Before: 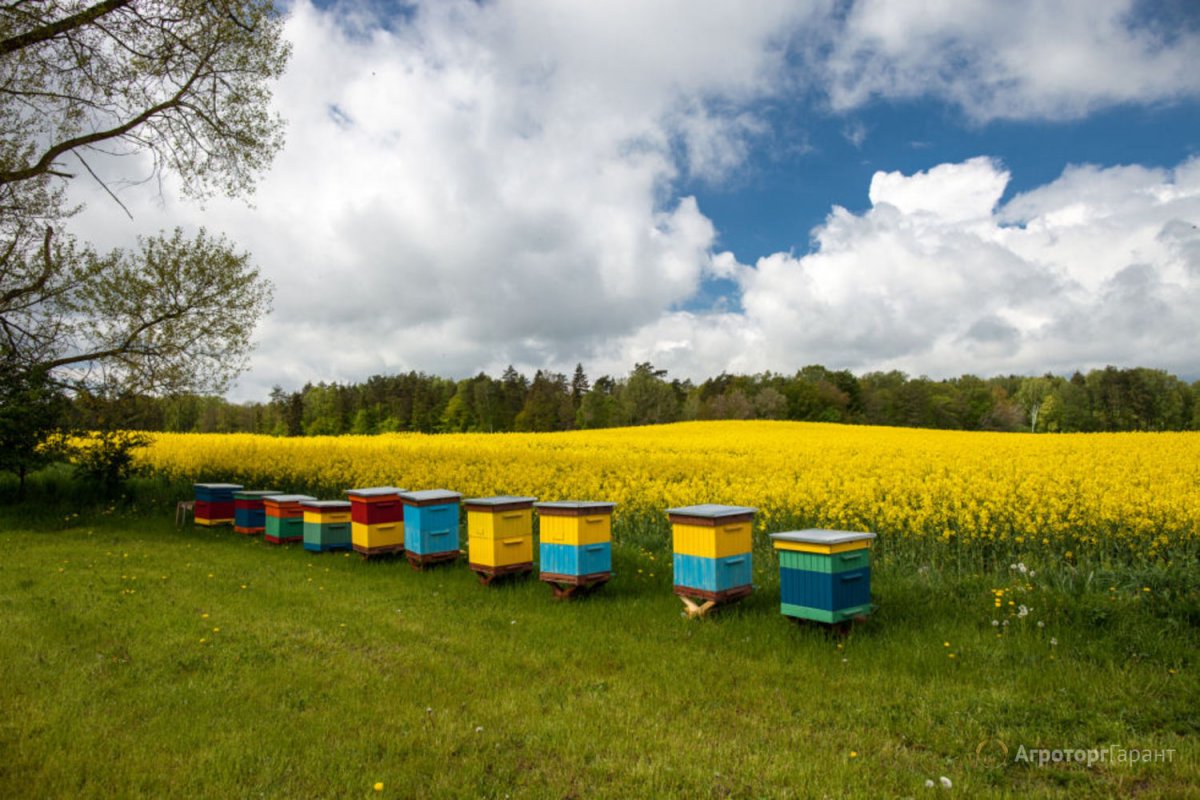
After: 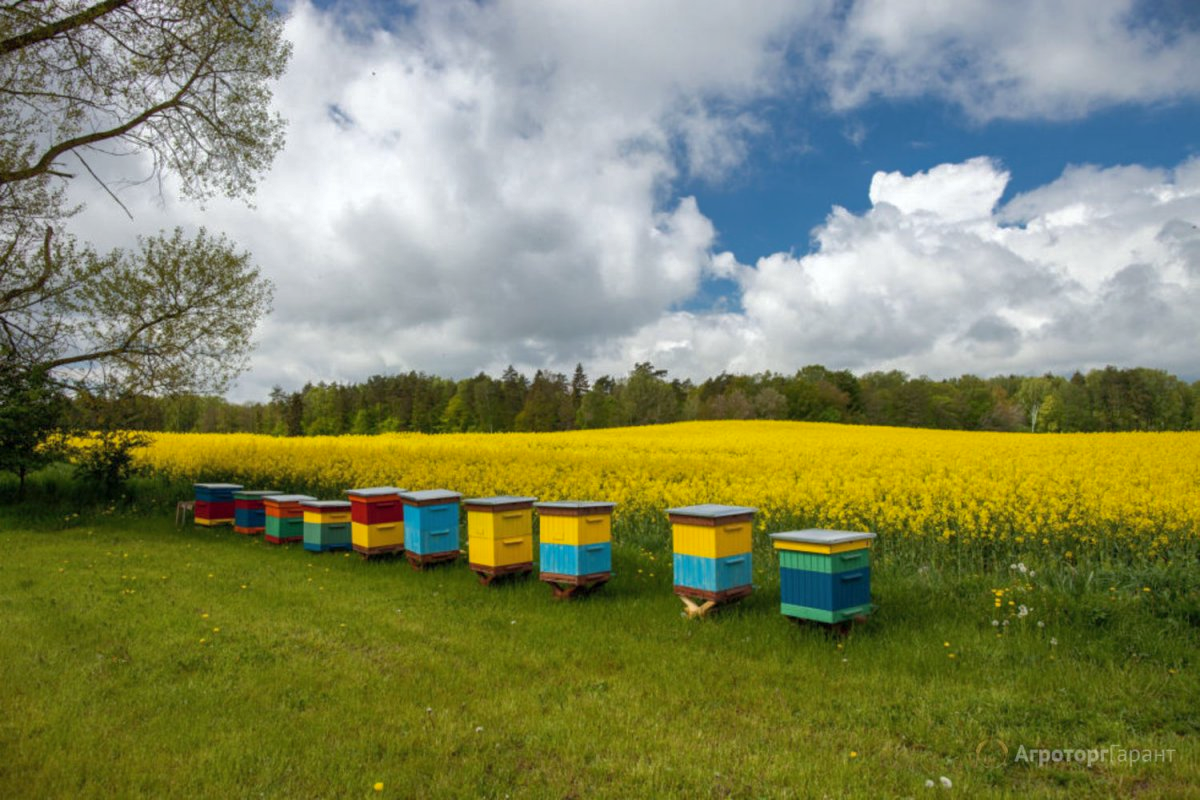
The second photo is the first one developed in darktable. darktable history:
shadows and highlights: on, module defaults
white balance: red 0.986, blue 1.01
